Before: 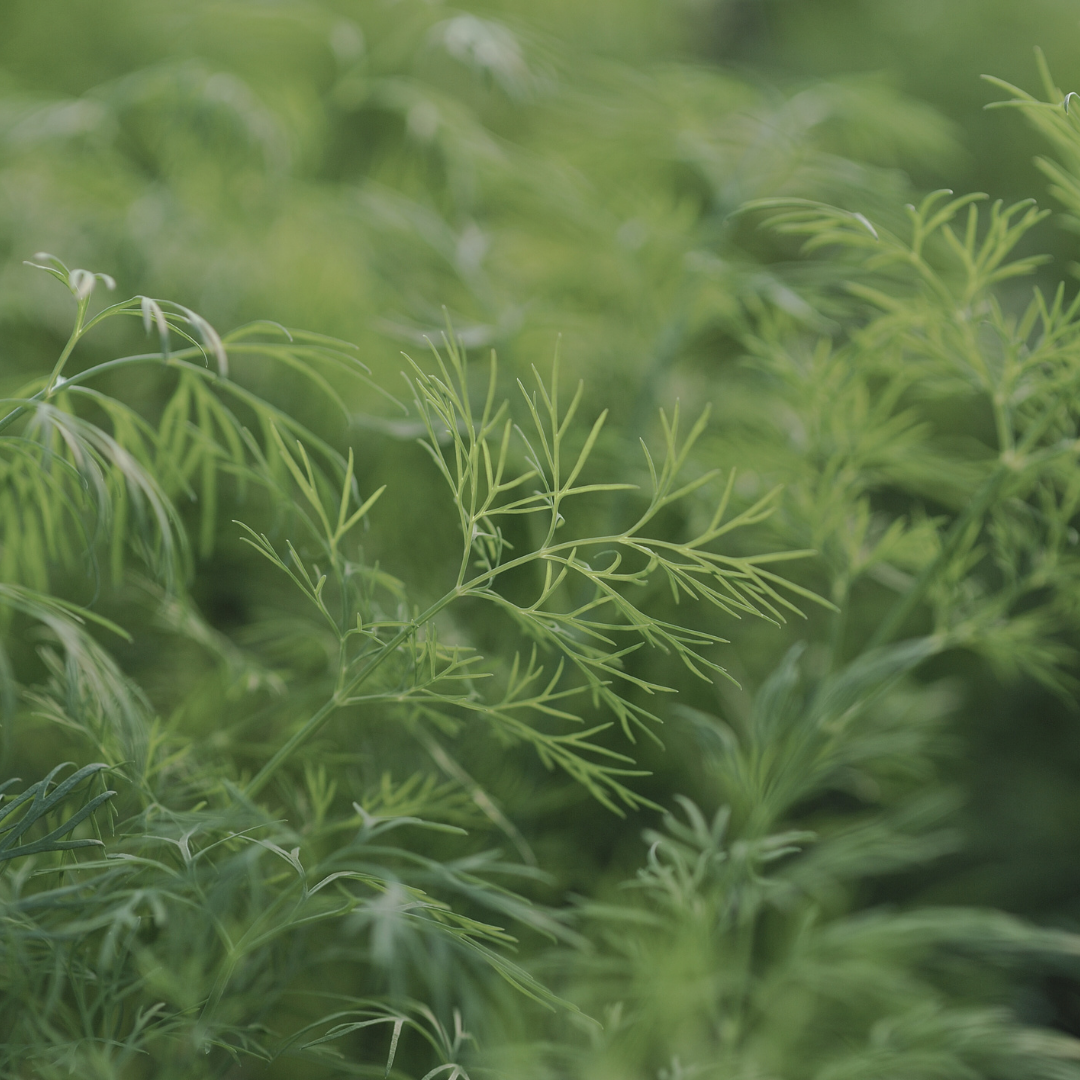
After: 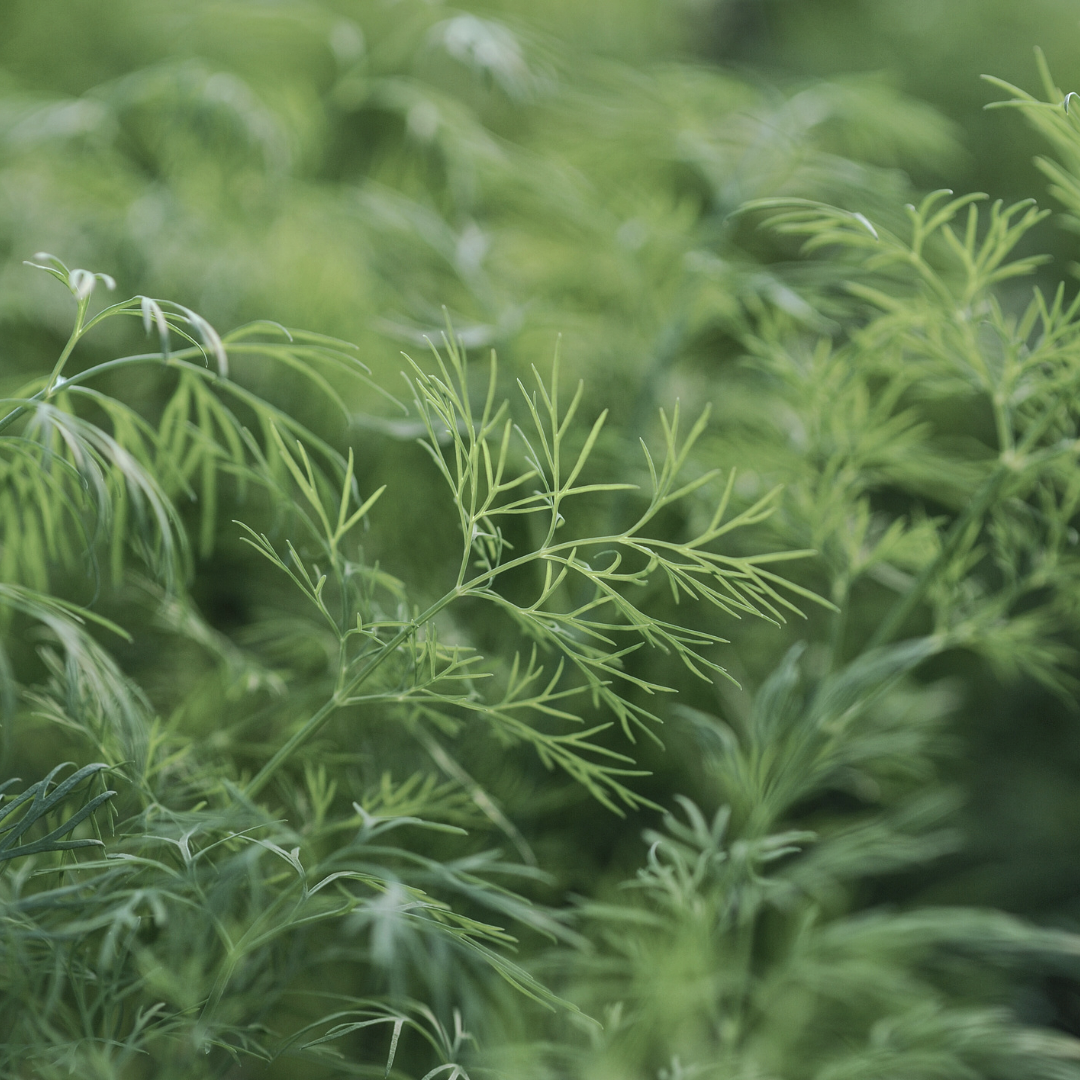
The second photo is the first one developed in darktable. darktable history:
shadows and highlights: on, module defaults
tone equalizer: -8 EV -0.417 EV, -7 EV -0.389 EV, -6 EV -0.333 EV, -5 EV -0.222 EV, -3 EV 0.222 EV, -2 EV 0.333 EV, -1 EV 0.389 EV, +0 EV 0.417 EV, edges refinement/feathering 500, mask exposure compensation -1.57 EV, preserve details no
local contrast: on, module defaults
white balance: red 0.967, blue 1.049
